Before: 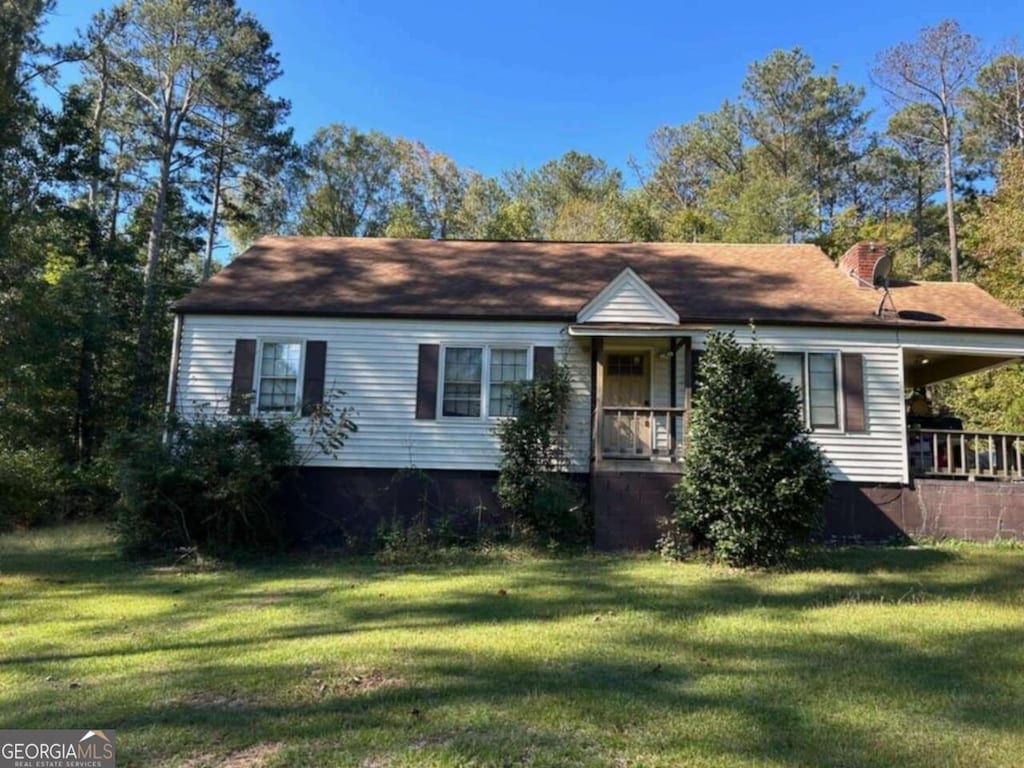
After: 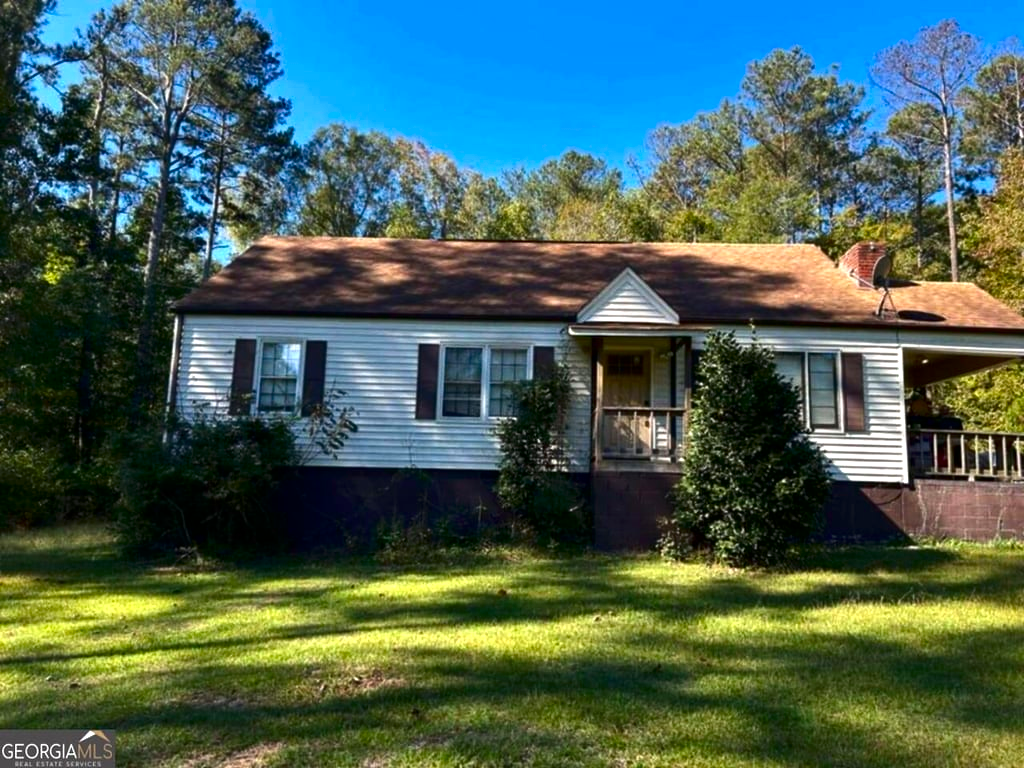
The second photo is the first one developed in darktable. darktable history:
contrast brightness saturation: brightness -0.252, saturation 0.202
exposure: exposure 0.517 EV, compensate highlight preservation false
